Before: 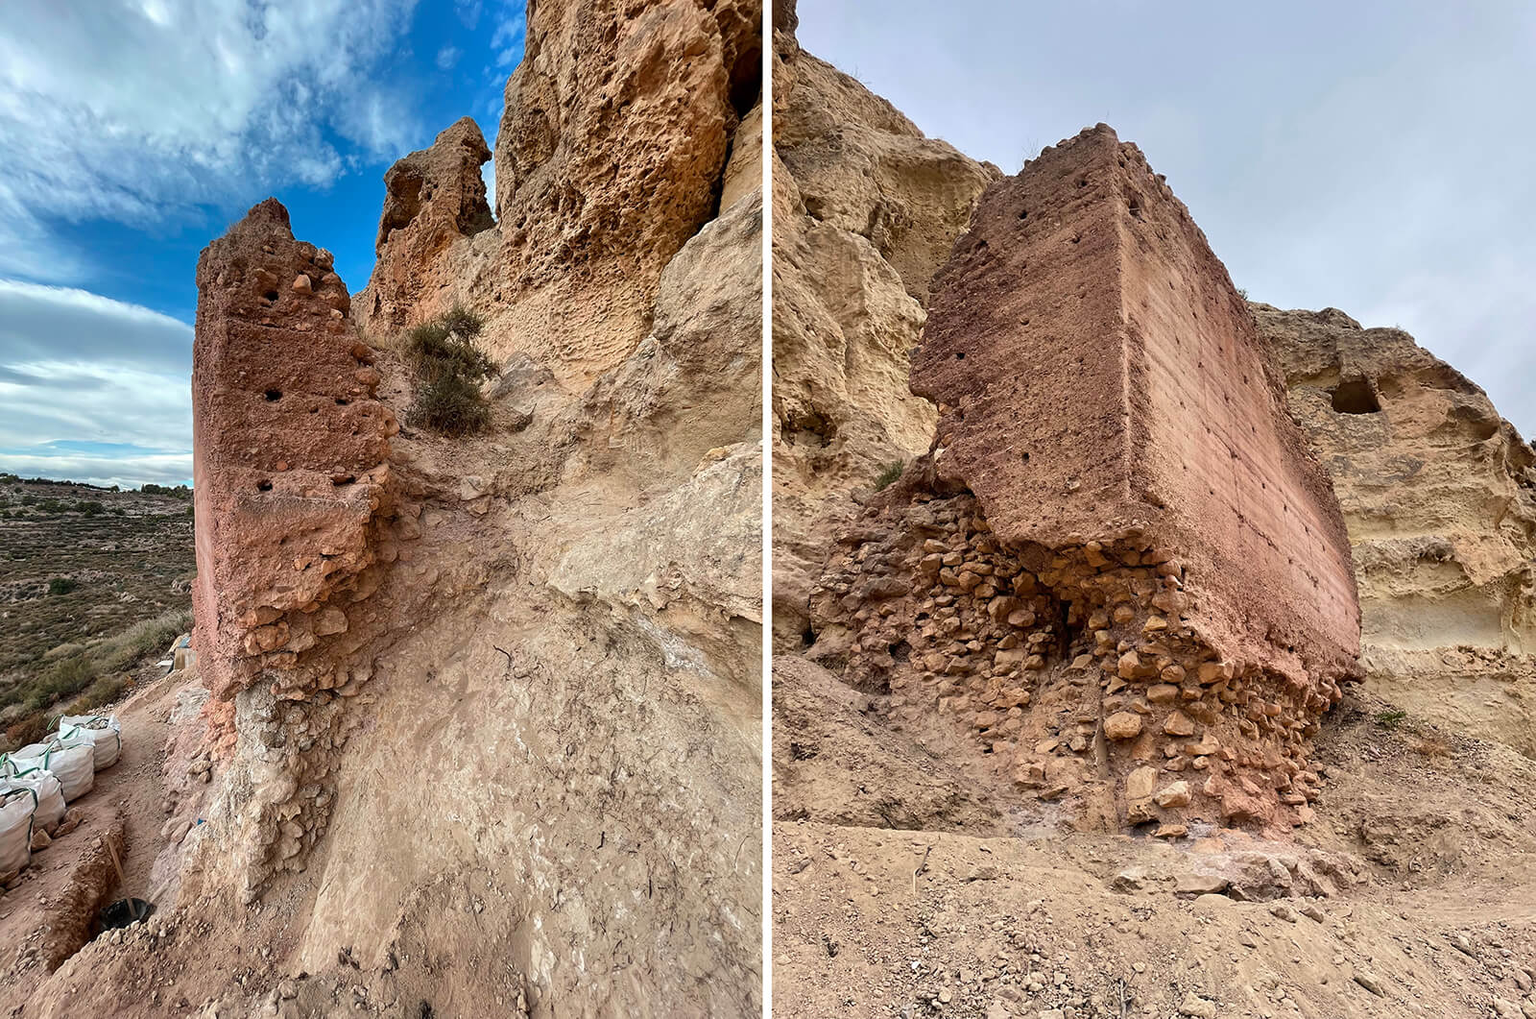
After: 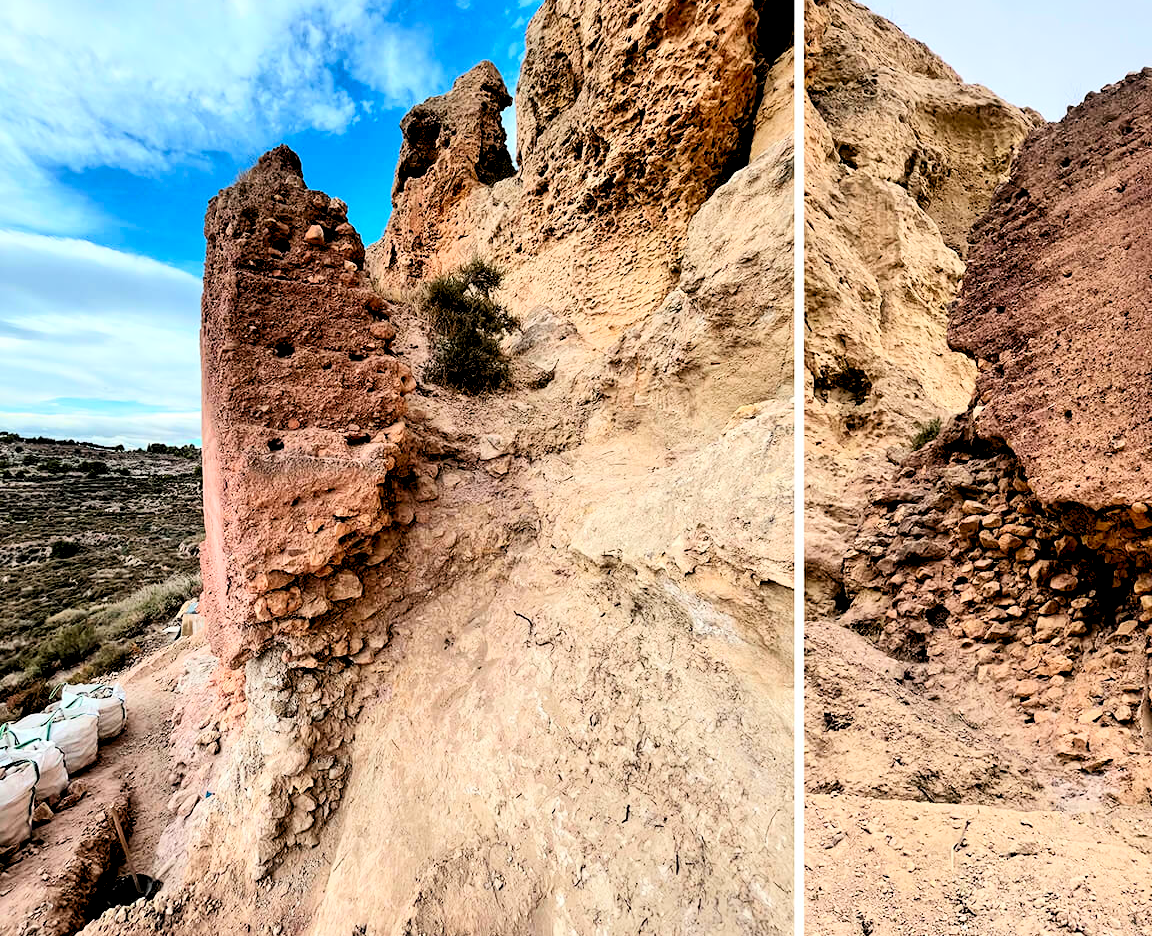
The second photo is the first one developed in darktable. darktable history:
crop: top 5.803%, right 27.864%, bottom 5.804%
rgb levels: levels [[0.027, 0.429, 0.996], [0, 0.5, 1], [0, 0.5, 1]]
contrast brightness saturation: contrast 0.32, brightness -0.08, saturation 0.17
